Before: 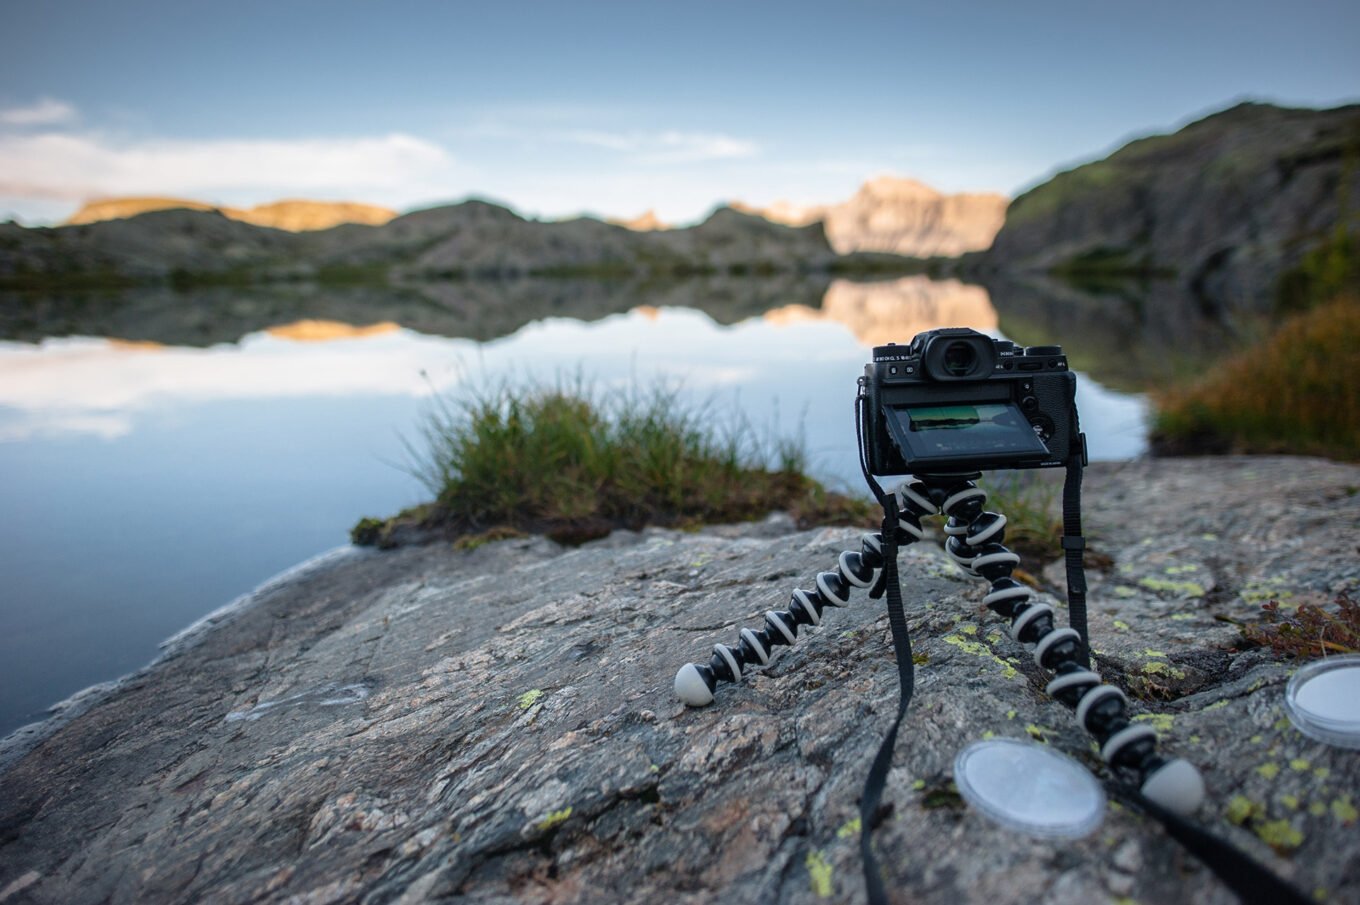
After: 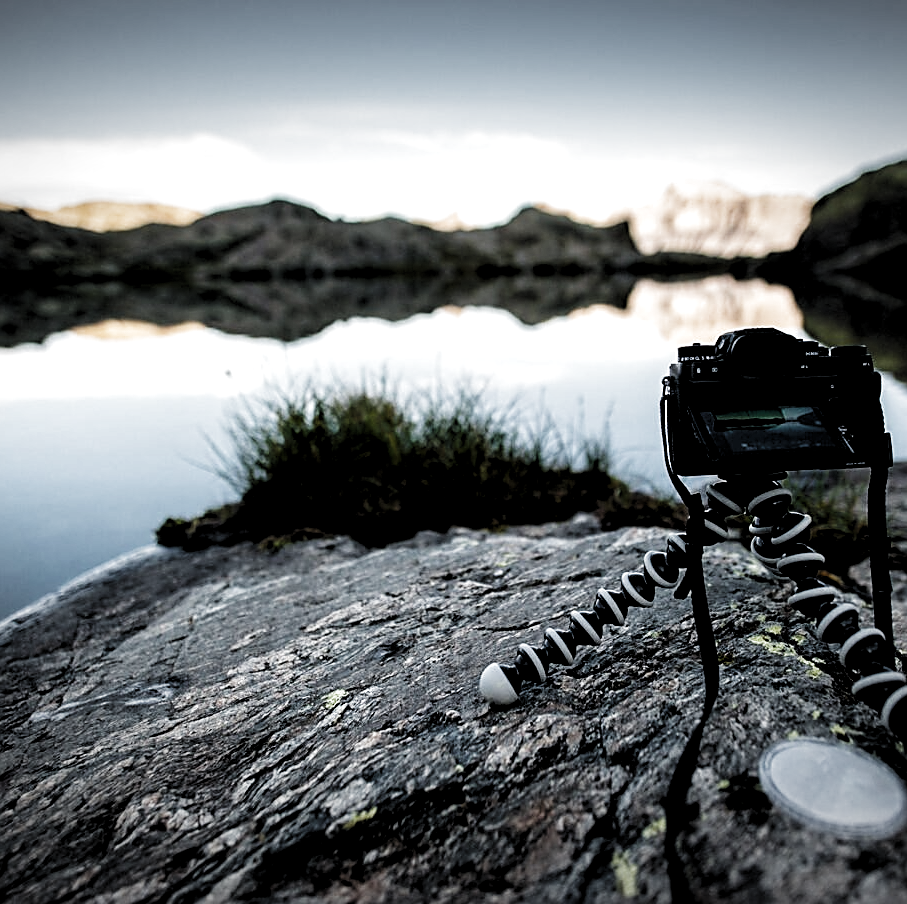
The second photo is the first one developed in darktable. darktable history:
levels: white 99.91%, levels [0.129, 0.519, 0.867]
contrast brightness saturation: contrast 0.055, brightness -0.011, saturation -0.227
crop and rotate: left 14.411%, right 18.897%
vignetting: fall-off start 97.64%, fall-off radius 101.12%, width/height ratio 1.37
sharpen: on, module defaults
filmic rgb: black relative exposure -5.05 EV, white relative exposure 3.98 EV, threshold 3.02 EV, hardness 2.89, contrast 1.383, highlights saturation mix -31.45%, add noise in highlights 0.001, preserve chrominance no, color science v3 (2019), use custom middle-gray values true, iterations of high-quality reconstruction 0, contrast in highlights soft, enable highlight reconstruction true
